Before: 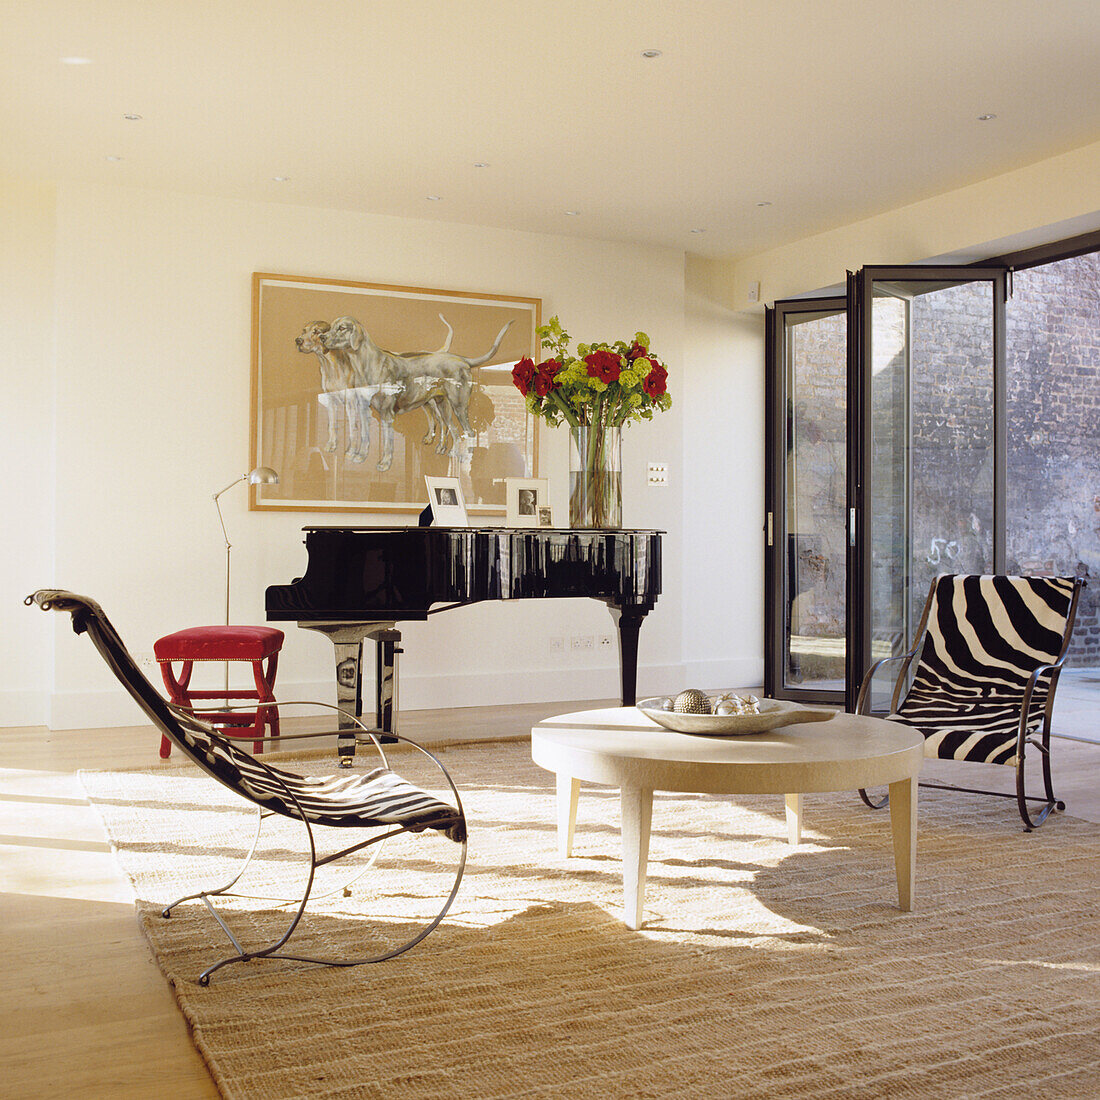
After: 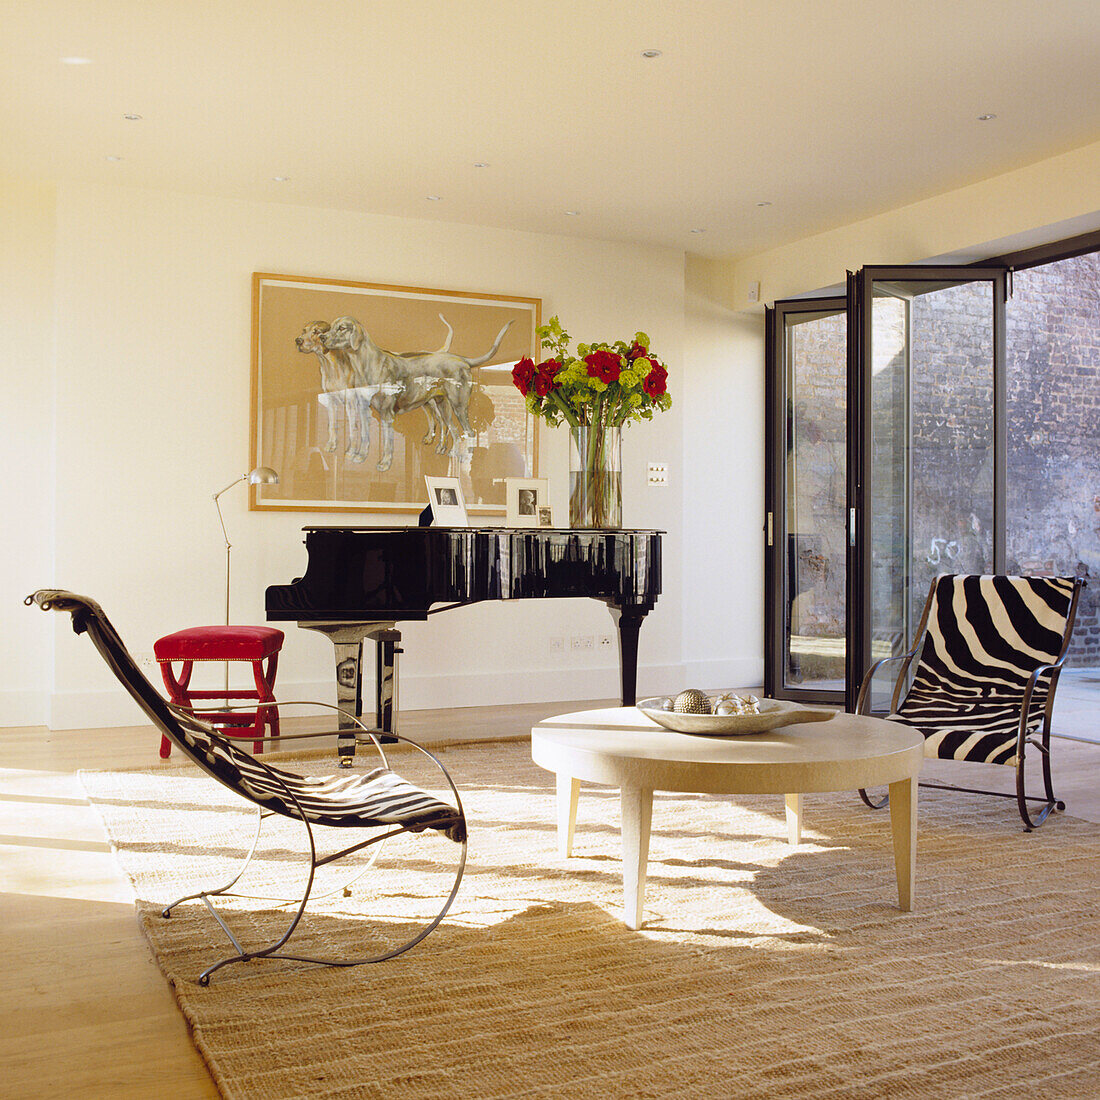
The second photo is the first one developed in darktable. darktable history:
contrast brightness saturation: contrast 0.04, saturation 0.16
levels: mode automatic, black 0.023%, white 99.97%, levels [0.062, 0.494, 0.925]
